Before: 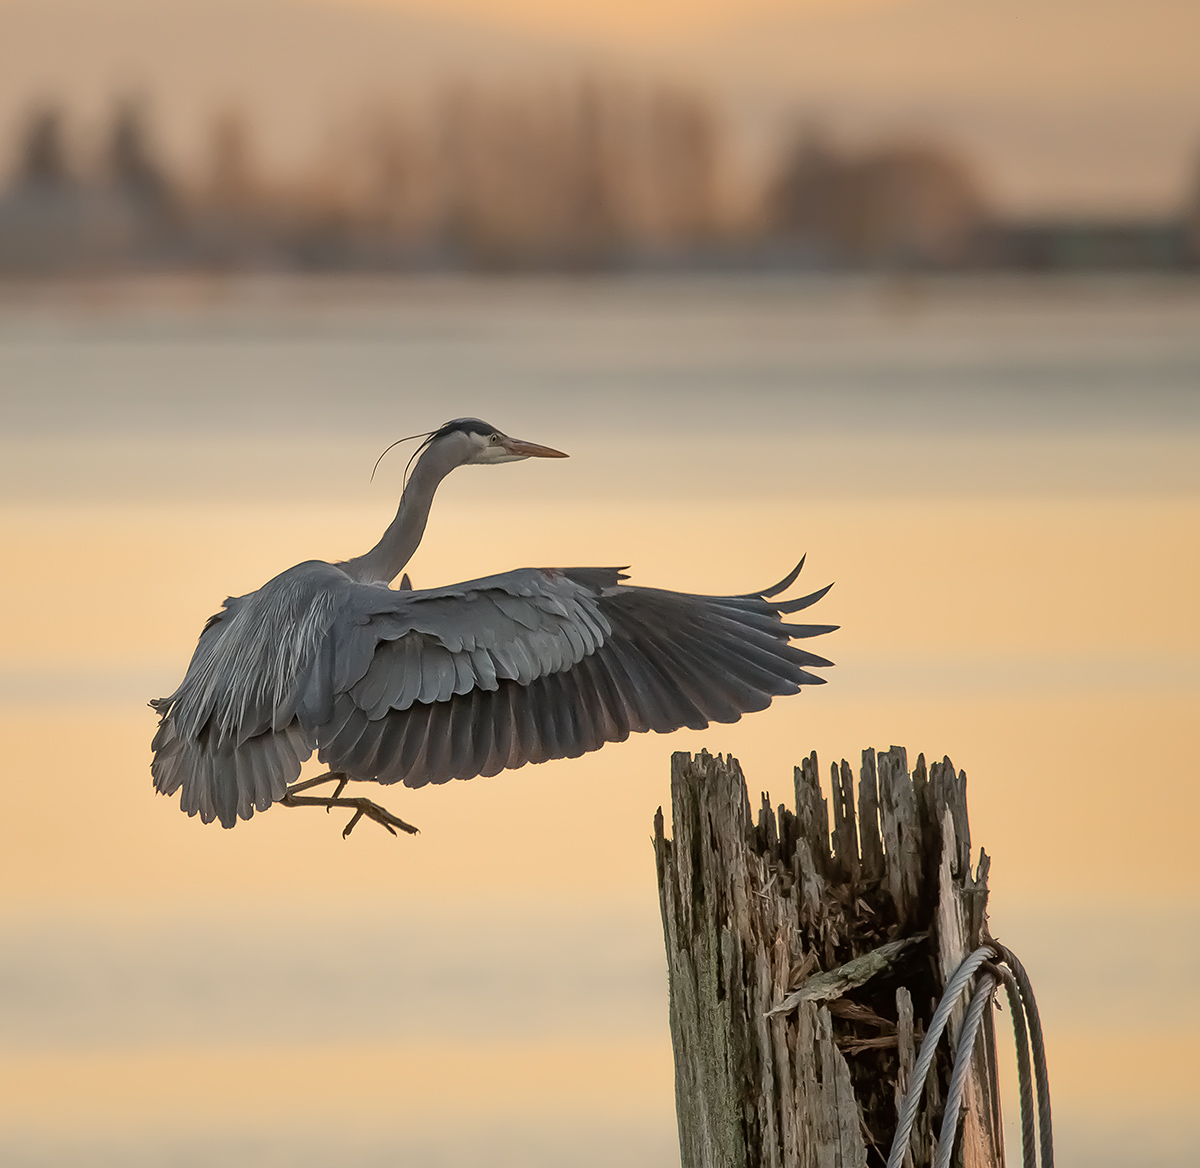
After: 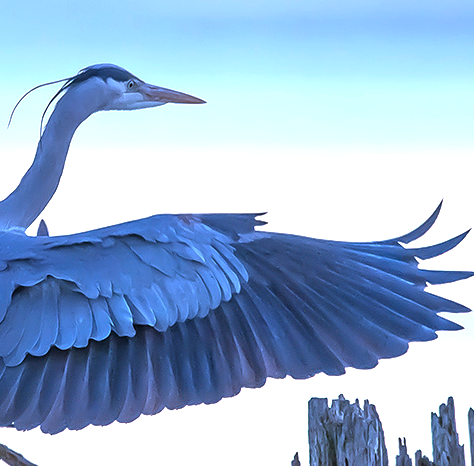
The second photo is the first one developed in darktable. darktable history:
crop: left 30.263%, top 30.333%, right 30.199%, bottom 29.714%
tone equalizer: -8 EV 0 EV, -7 EV 0.001 EV, -6 EV -0.004 EV, -5 EV -0.004 EV, -4 EV -0.081 EV, -3 EV -0.205 EV, -2 EV -0.243 EV, -1 EV 0.11 EV, +0 EV 0.305 EV, edges refinement/feathering 500, mask exposure compensation -1.57 EV, preserve details no
color calibration: illuminant custom, x 0.459, y 0.429, temperature 2622.68 K
exposure: exposure 0.999 EV, compensate exposure bias true, compensate highlight preservation false
